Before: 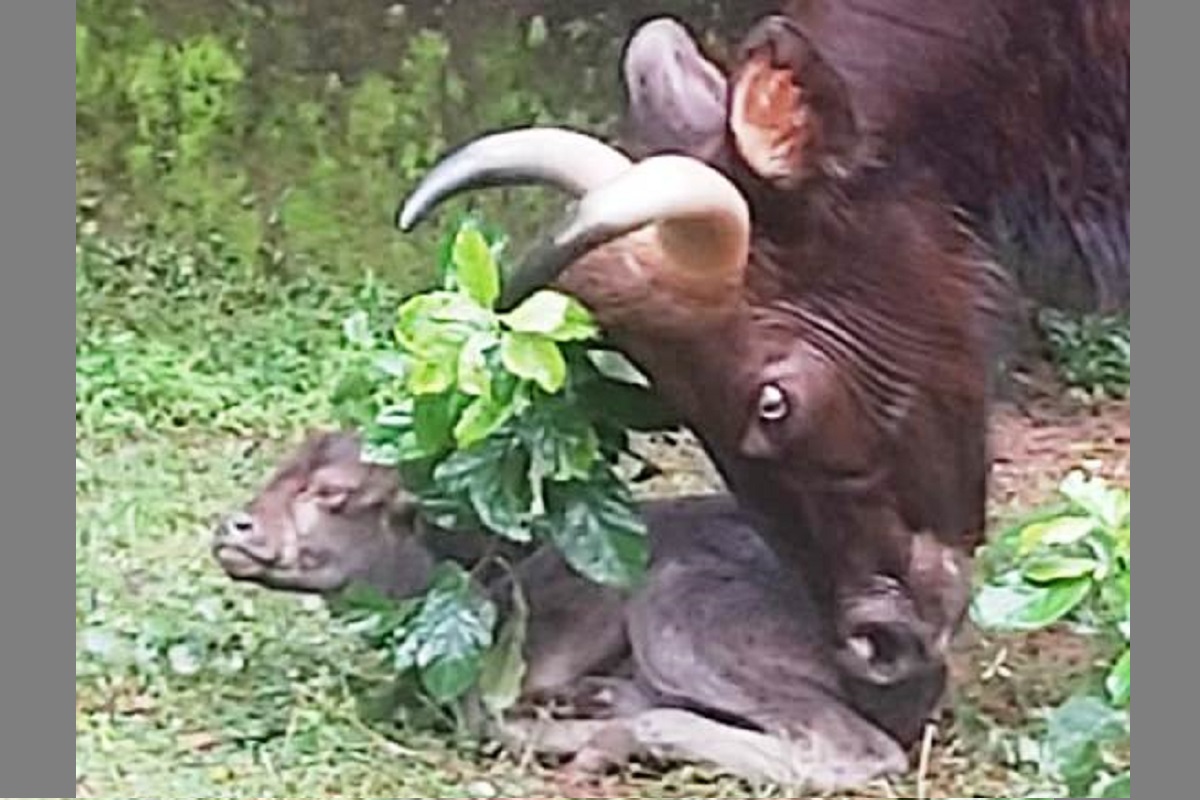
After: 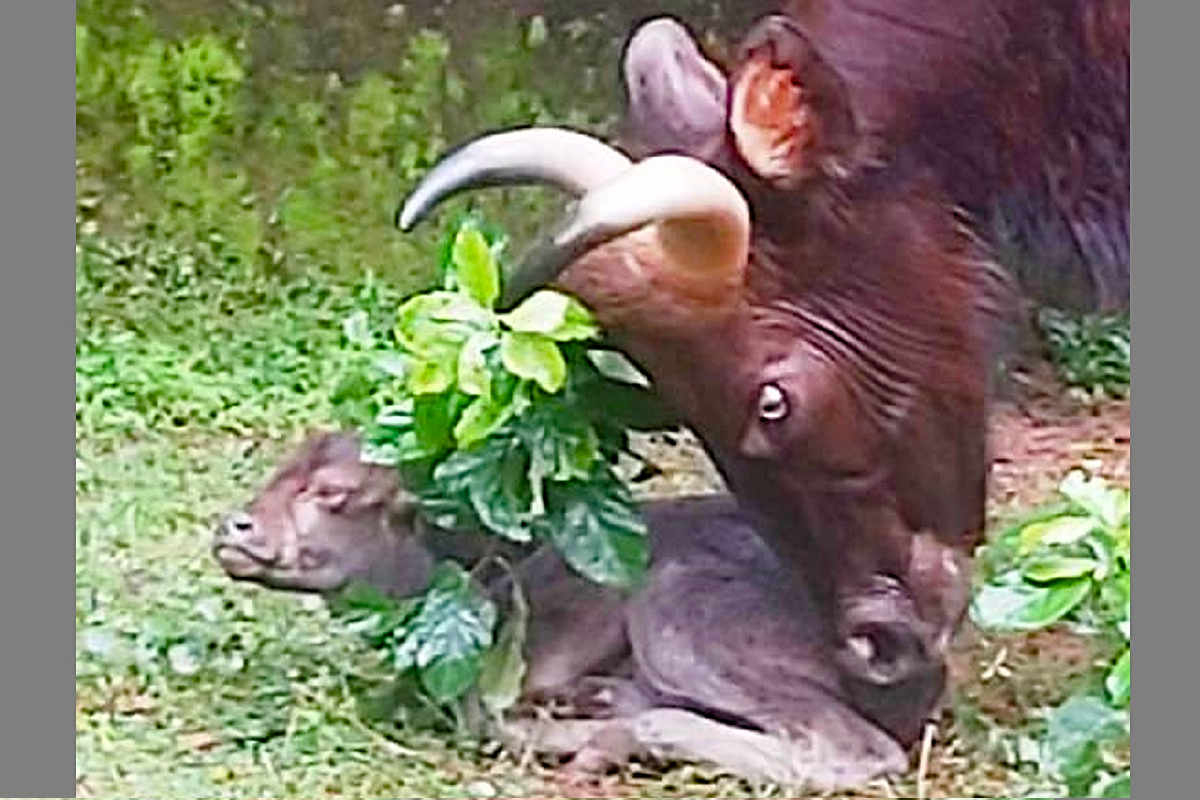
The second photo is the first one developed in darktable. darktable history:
sharpen: on, module defaults
color balance rgb: highlights gain › chroma 0.187%, highlights gain › hue 331.09°, perceptual saturation grading › global saturation 20%, perceptual saturation grading › highlights -14.118%, perceptual saturation grading › shadows 49.824%, global vibrance 20%
